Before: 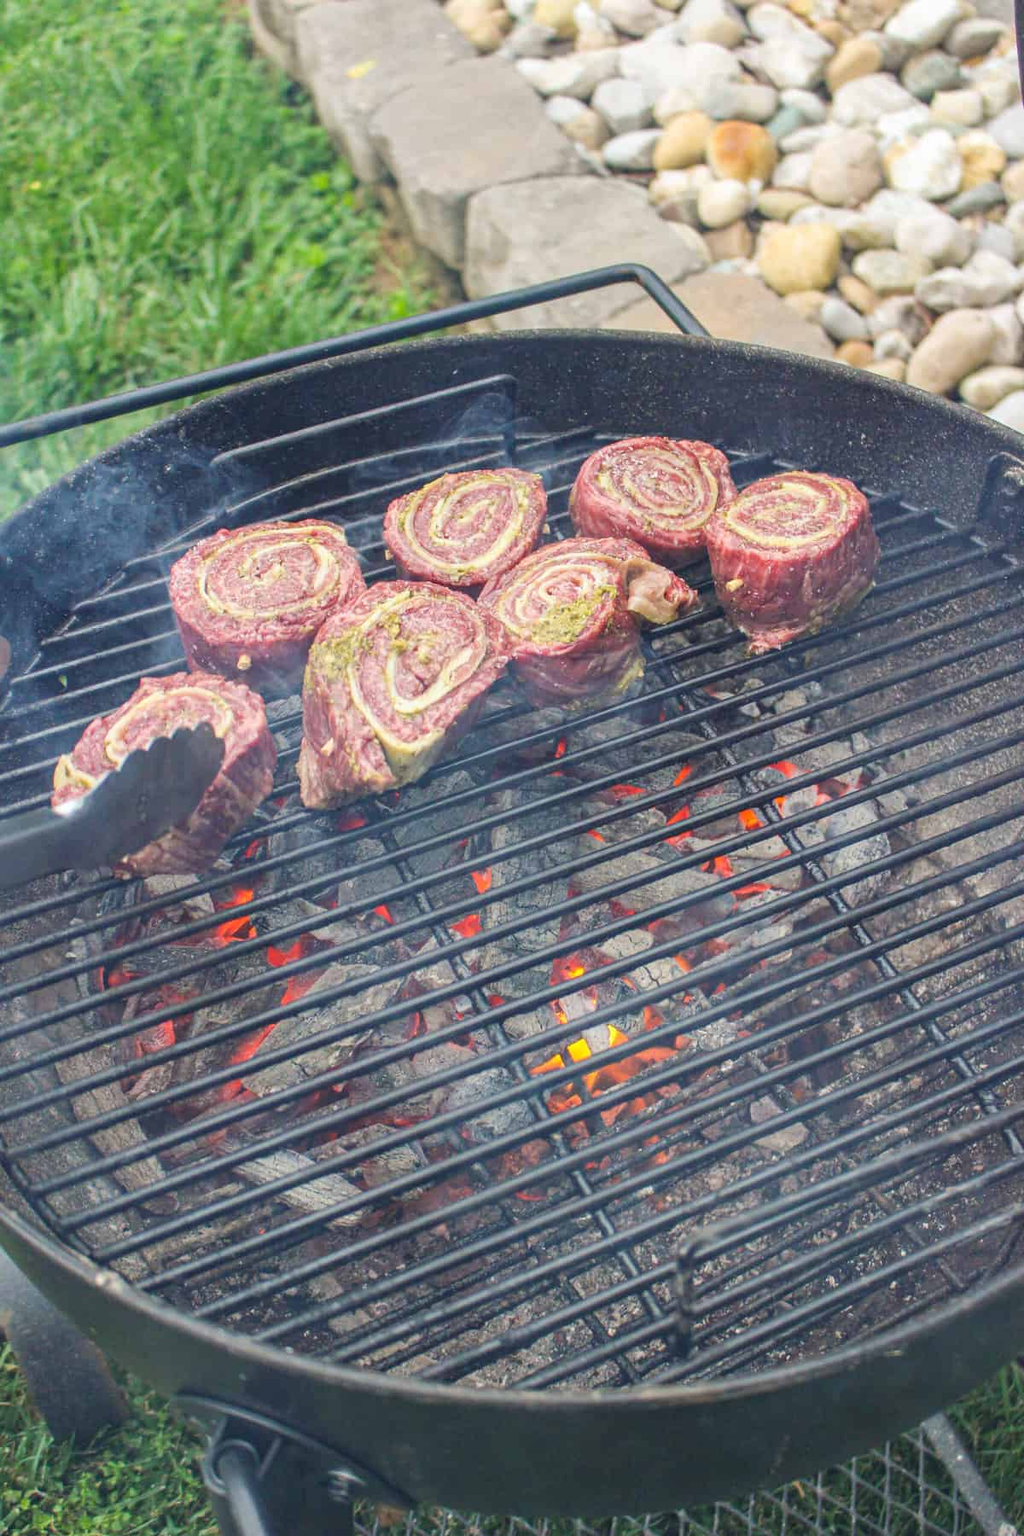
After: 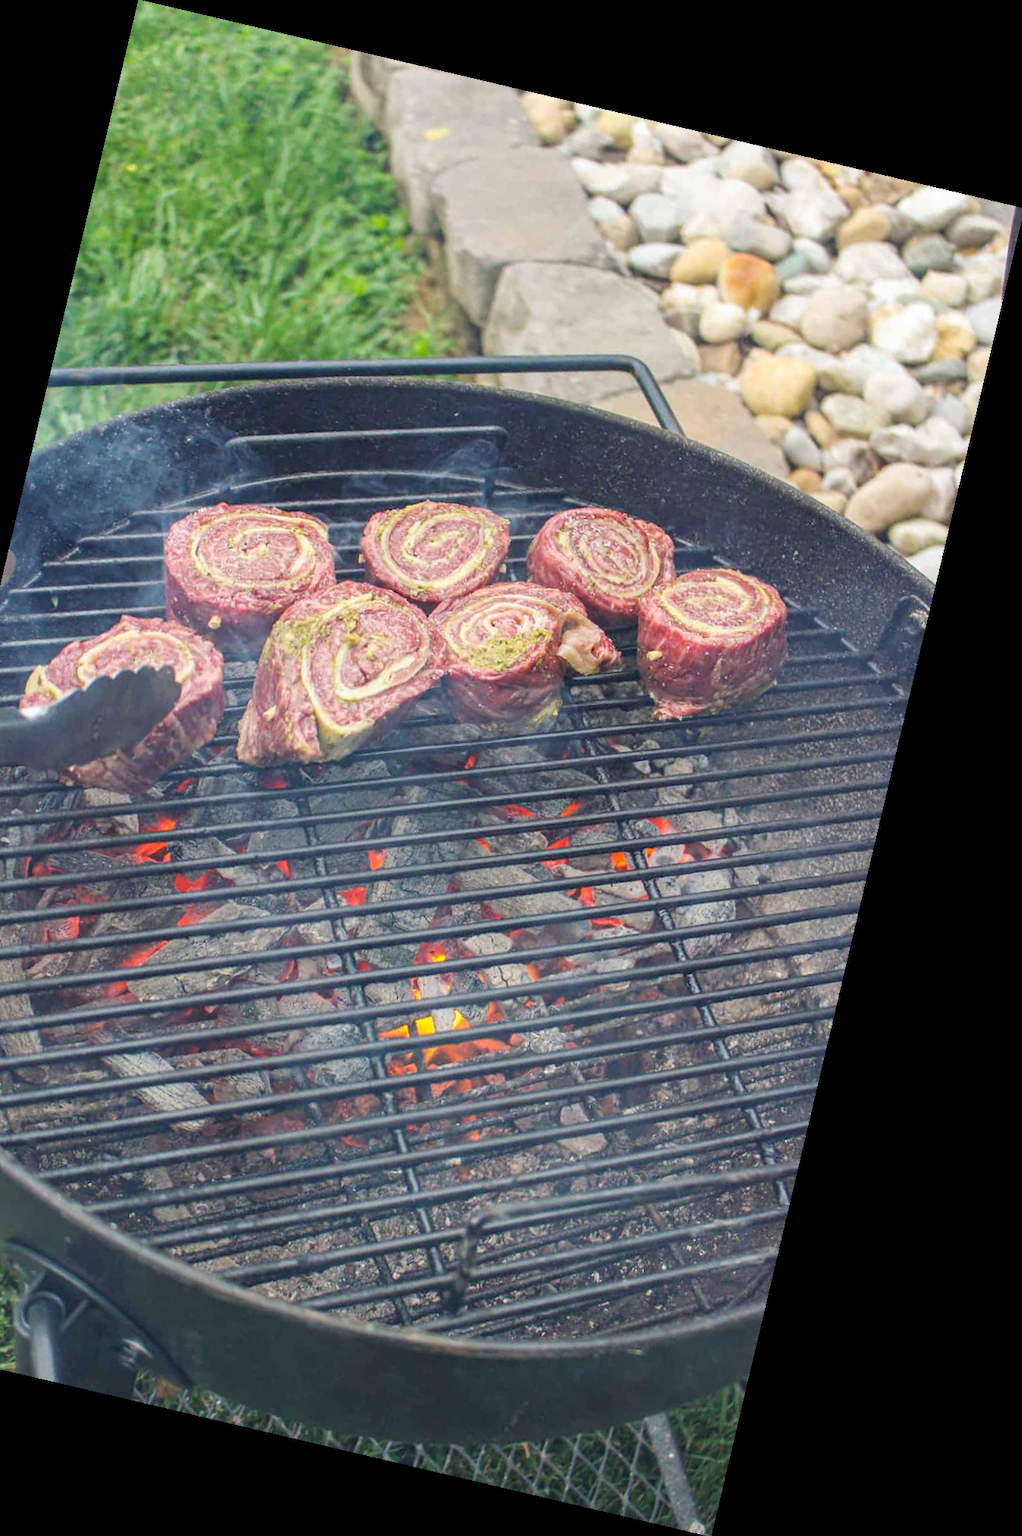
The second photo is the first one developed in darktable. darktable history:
rotate and perspective: rotation 13.27°, automatic cropping off
crop and rotate: left 14.584%
